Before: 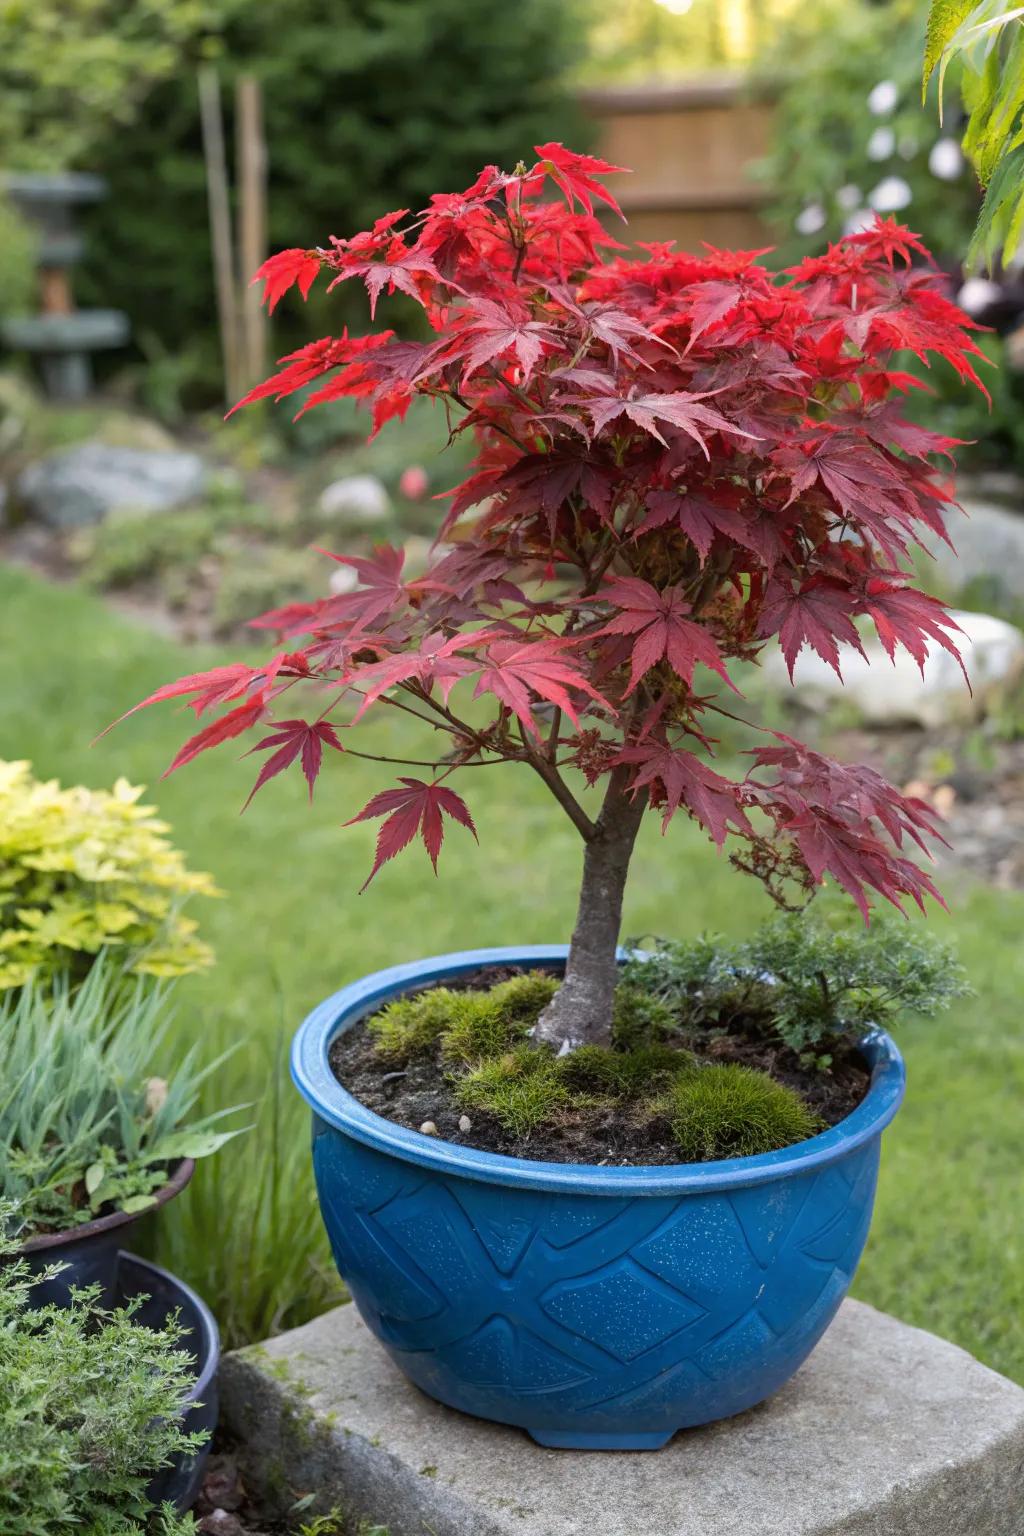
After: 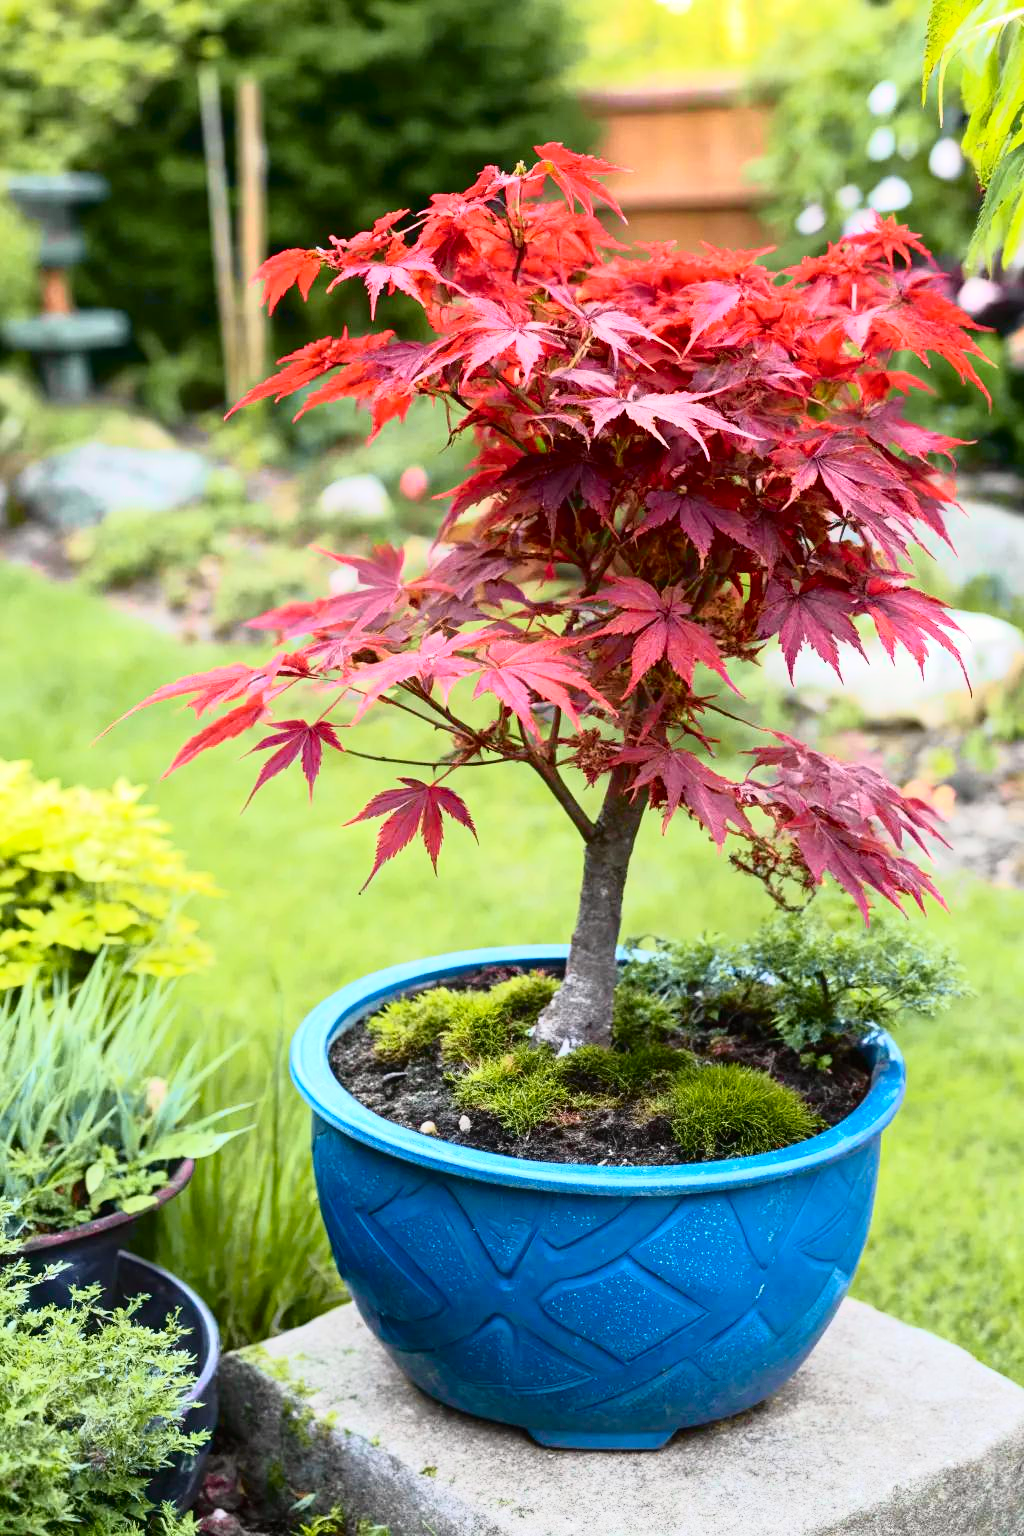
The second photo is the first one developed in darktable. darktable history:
tone curve: curves: ch0 [(0, 0) (0.046, 0.031) (0.163, 0.114) (0.391, 0.432) (0.488, 0.561) (0.695, 0.839) (0.785, 0.904) (1, 0.965)]; ch1 [(0, 0) (0.248, 0.252) (0.427, 0.412) (0.482, 0.462) (0.499, 0.499) (0.518, 0.518) (0.535, 0.577) (0.585, 0.623) (0.679, 0.743) (0.788, 0.809) (1, 1)]; ch2 [(0, 0) (0.313, 0.262) (0.427, 0.417) (0.473, 0.47) (0.503, 0.503) (0.523, 0.515) (0.557, 0.596) (0.598, 0.646) (0.708, 0.771) (1, 1)], color space Lab, independent channels, preserve colors none
exposure: black level correction 0, exposure 0.5 EV, compensate highlight preservation false
